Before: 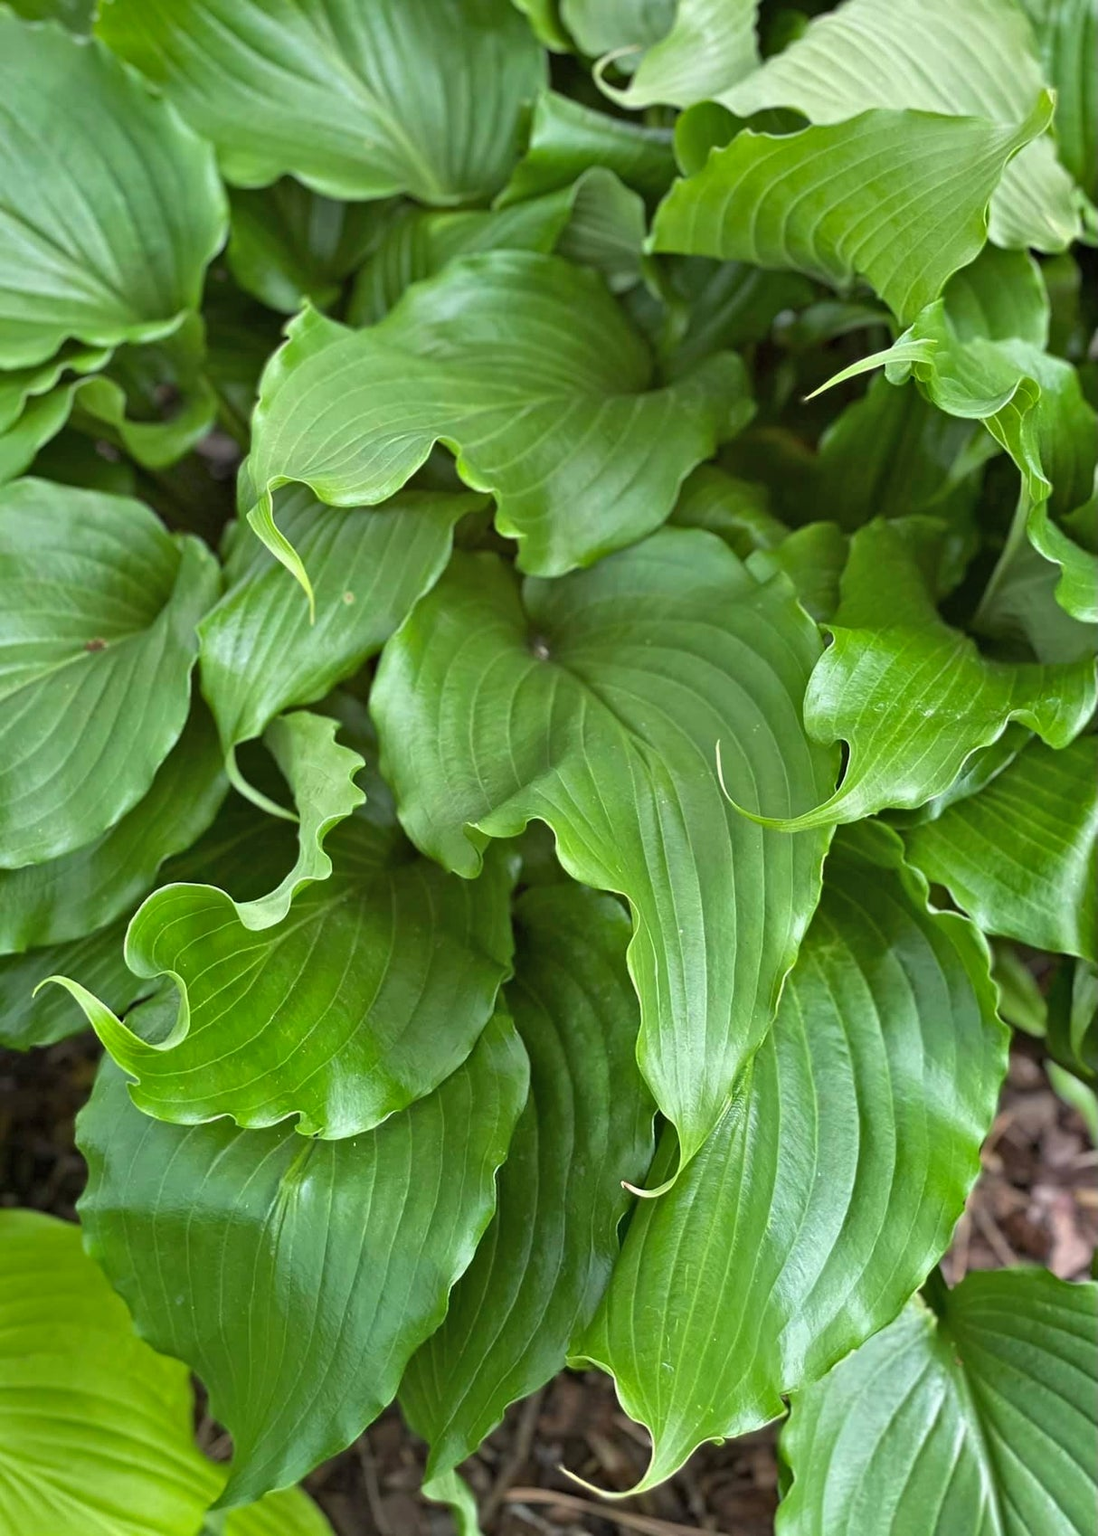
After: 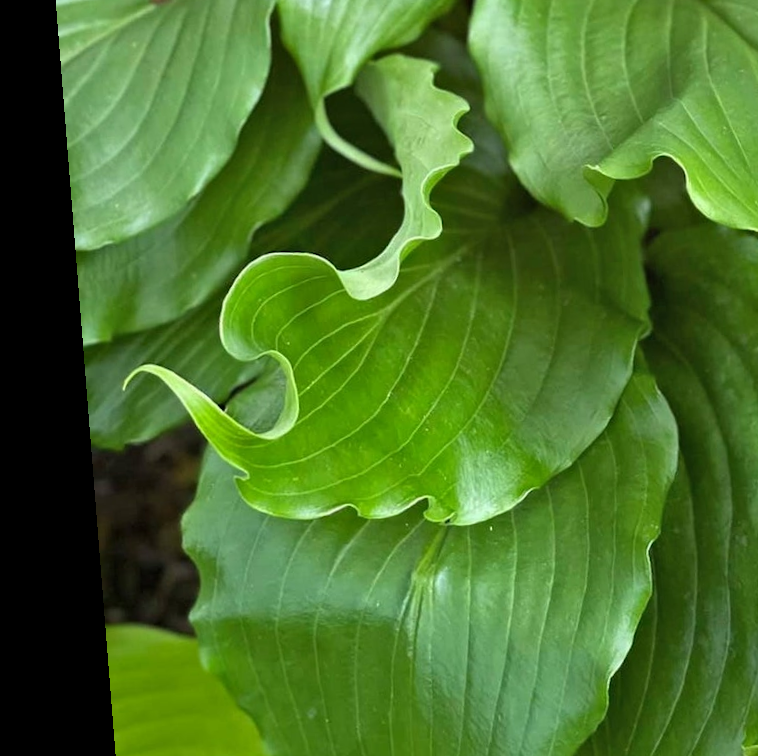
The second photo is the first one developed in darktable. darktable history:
crop: top 44.483%, right 43.593%, bottom 12.892%
rotate and perspective: rotation -4.2°, shear 0.006, automatic cropping off
